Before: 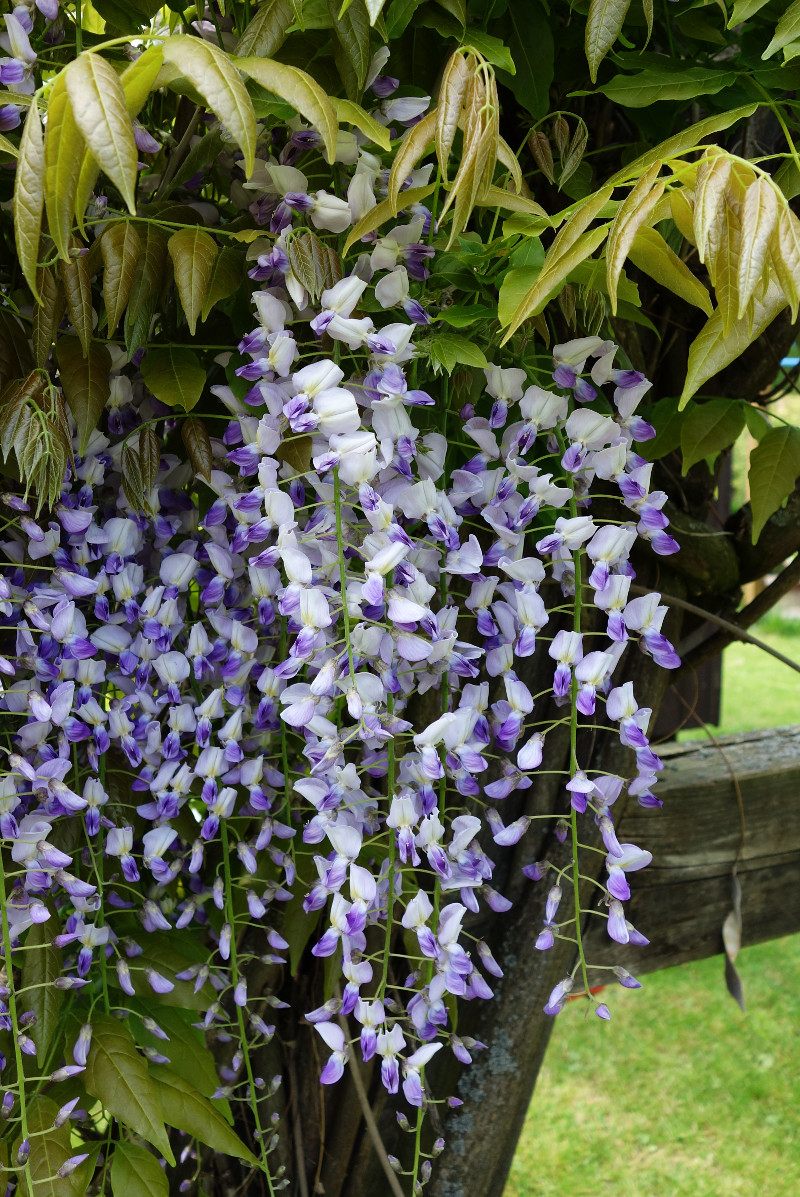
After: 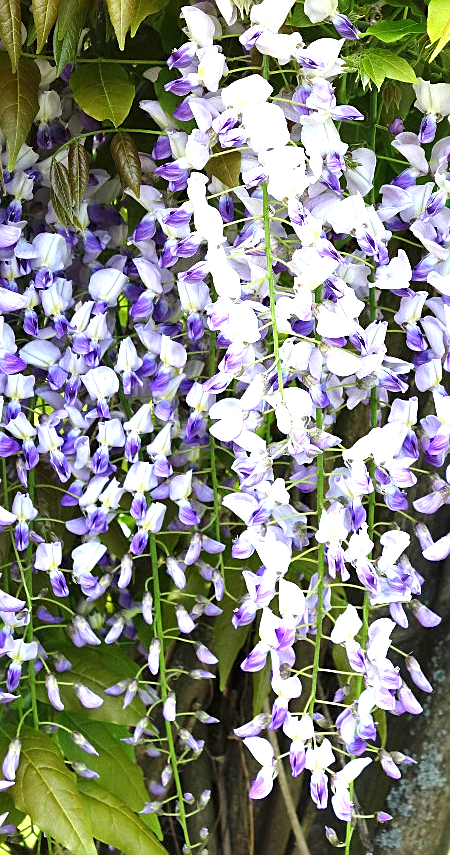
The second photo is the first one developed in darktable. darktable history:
crop: left 8.966%, top 23.852%, right 34.699%, bottom 4.703%
sharpen: on, module defaults
exposure: black level correction 0, exposure 1.45 EV, compensate exposure bias true, compensate highlight preservation false
